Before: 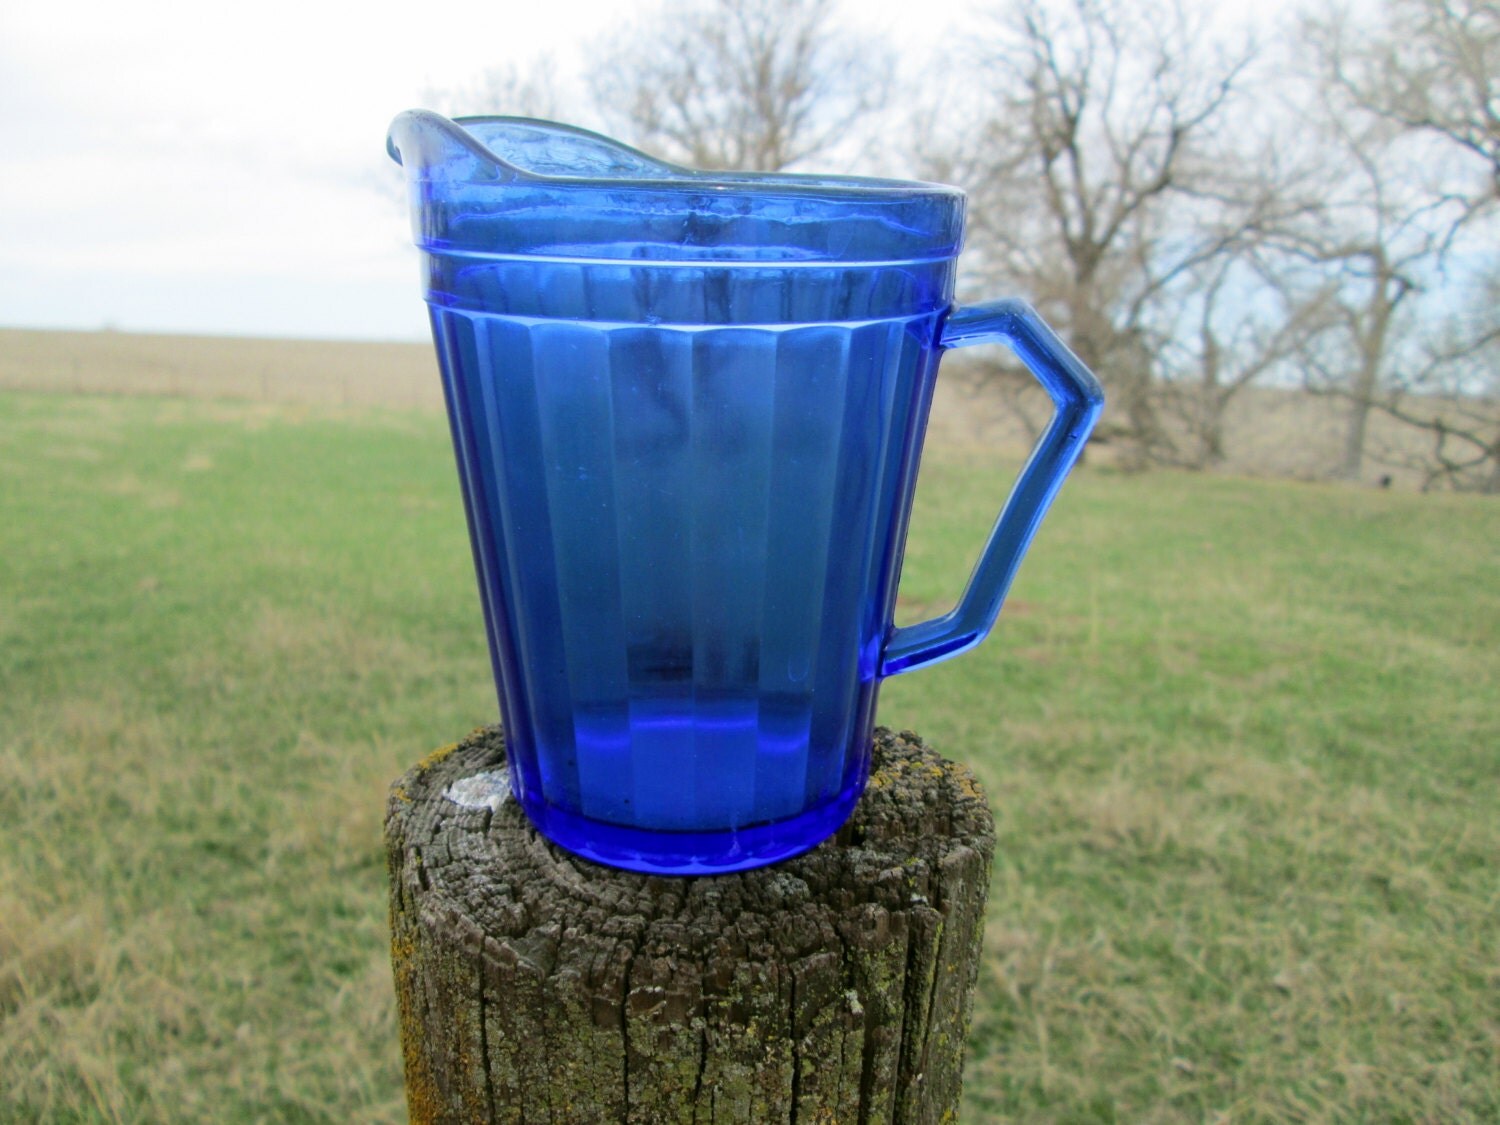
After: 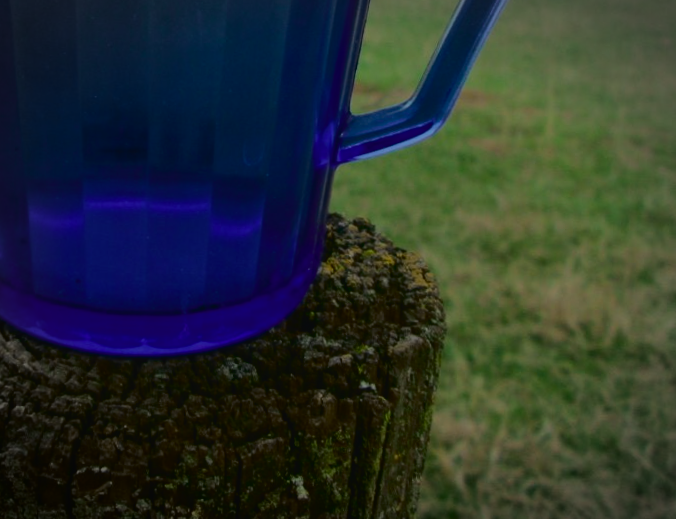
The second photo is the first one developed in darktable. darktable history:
tone curve: curves: ch0 [(0, 0.023) (0.132, 0.075) (0.256, 0.2) (0.454, 0.495) (0.708, 0.78) (0.844, 0.896) (1, 0.98)]; ch1 [(0, 0) (0.37, 0.308) (0.478, 0.46) (0.499, 0.5) (0.513, 0.508) (0.526, 0.533) (0.59, 0.612) (0.764, 0.804) (1, 1)]; ch2 [(0, 0) (0.312, 0.313) (0.461, 0.454) (0.48, 0.477) (0.503, 0.5) (0.526, 0.54) (0.564, 0.595) (0.631, 0.676) (0.713, 0.767) (0.985, 0.966)], color space Lab, independent channels
crop: left 35.976%, top 45.819%, right 18.162%, bottom 5.807%
base curve: curves: ch0 [(0, 0) (0.595, 0.418) (1, 1)], preserve colors none
exposure: black level correction 0, exposure -0.766 EV, compensate highlight preservation false
vignetting: automatic ratio true
rotate and perspective: rotation 1.57°, crop left 0.018, crop right 0.982, crop top 0.039, crop bottom 0.961
